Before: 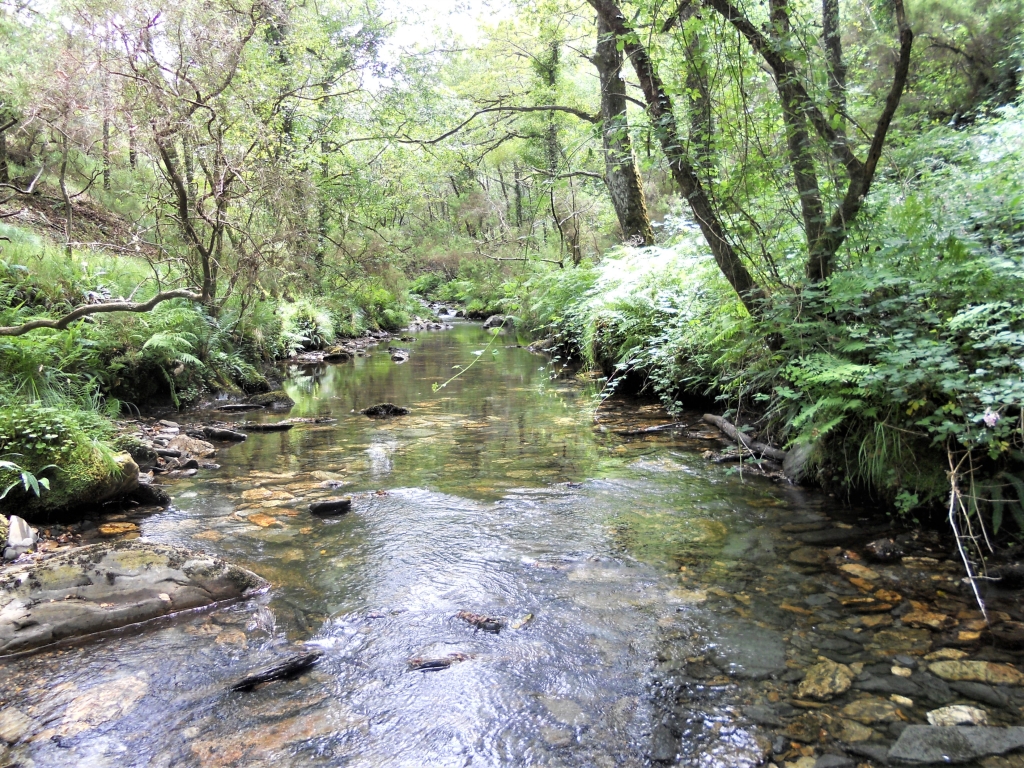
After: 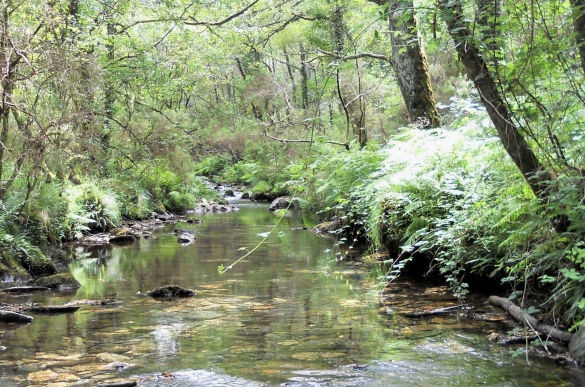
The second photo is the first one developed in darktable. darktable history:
exposure: black level correction 0.002, exposure -0.1 EV, compensate highlight preservation false
crop: left 20.932%, top 15.471%, right 21.848%, bottom 34.081%
